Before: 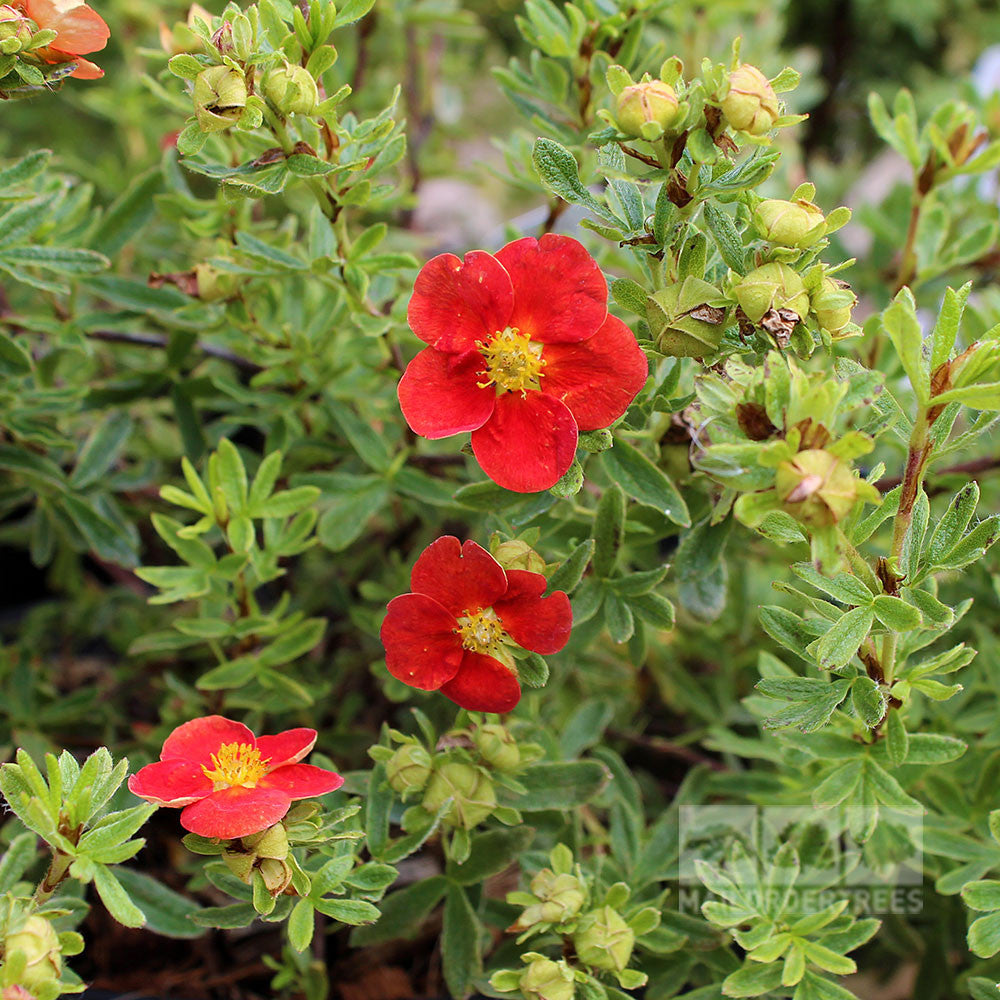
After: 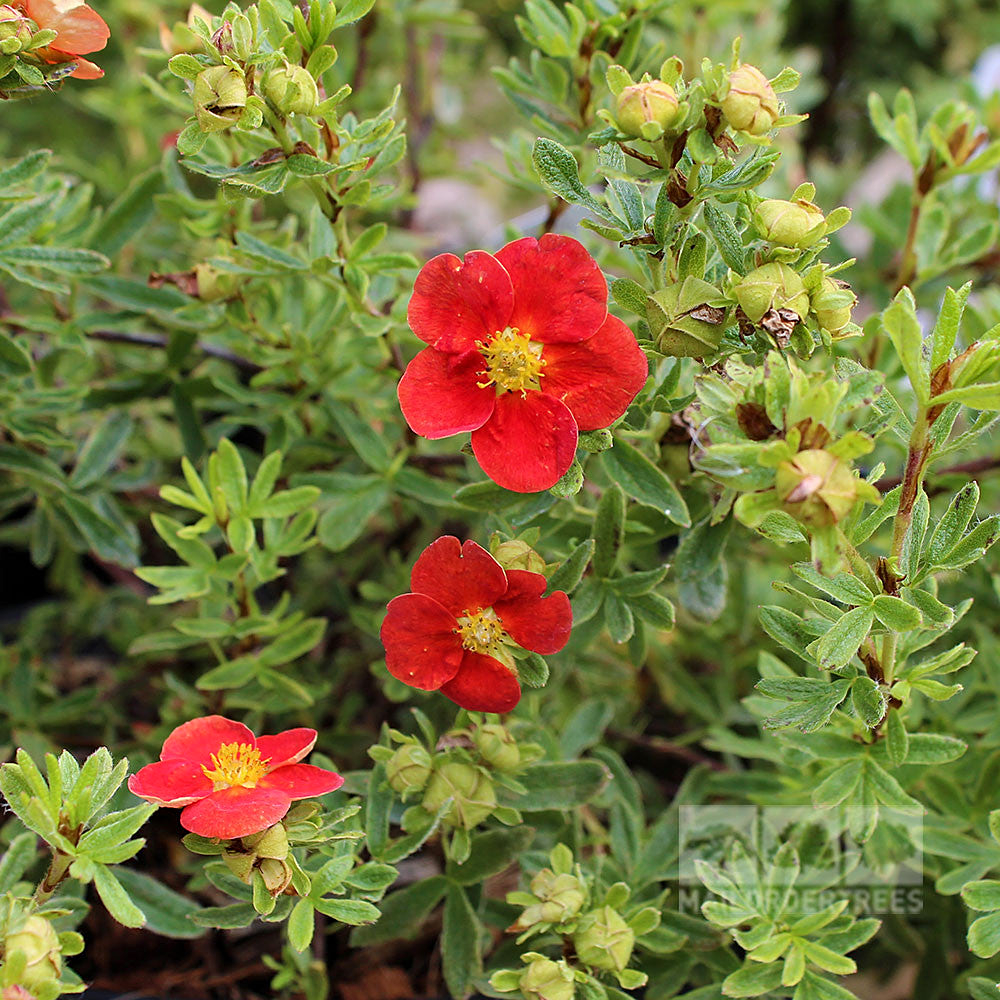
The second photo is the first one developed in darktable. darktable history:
sharpen: amount 0.2
shadows and highlights: low approximation 0.01, soften with gaussian
